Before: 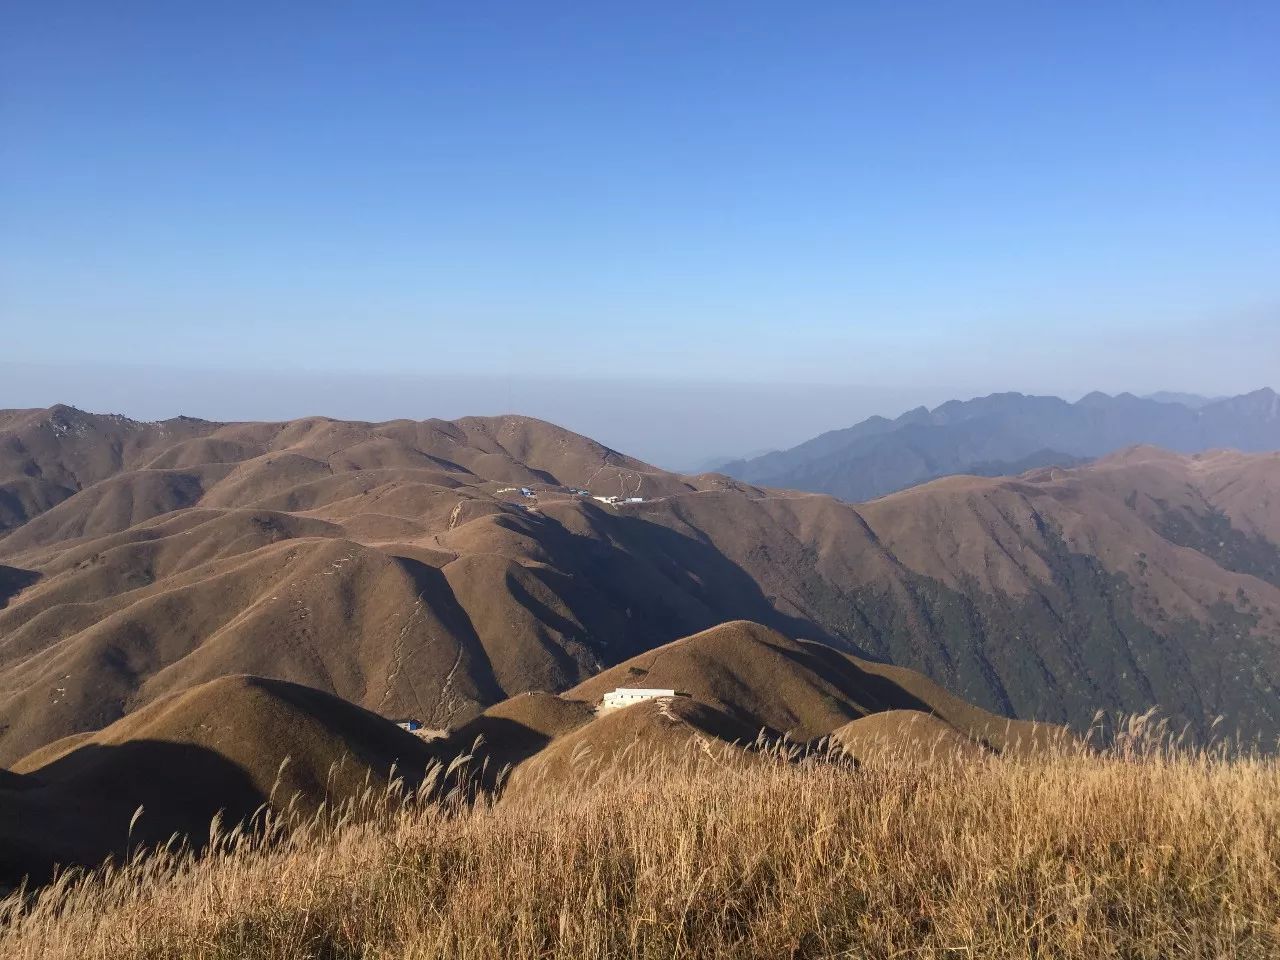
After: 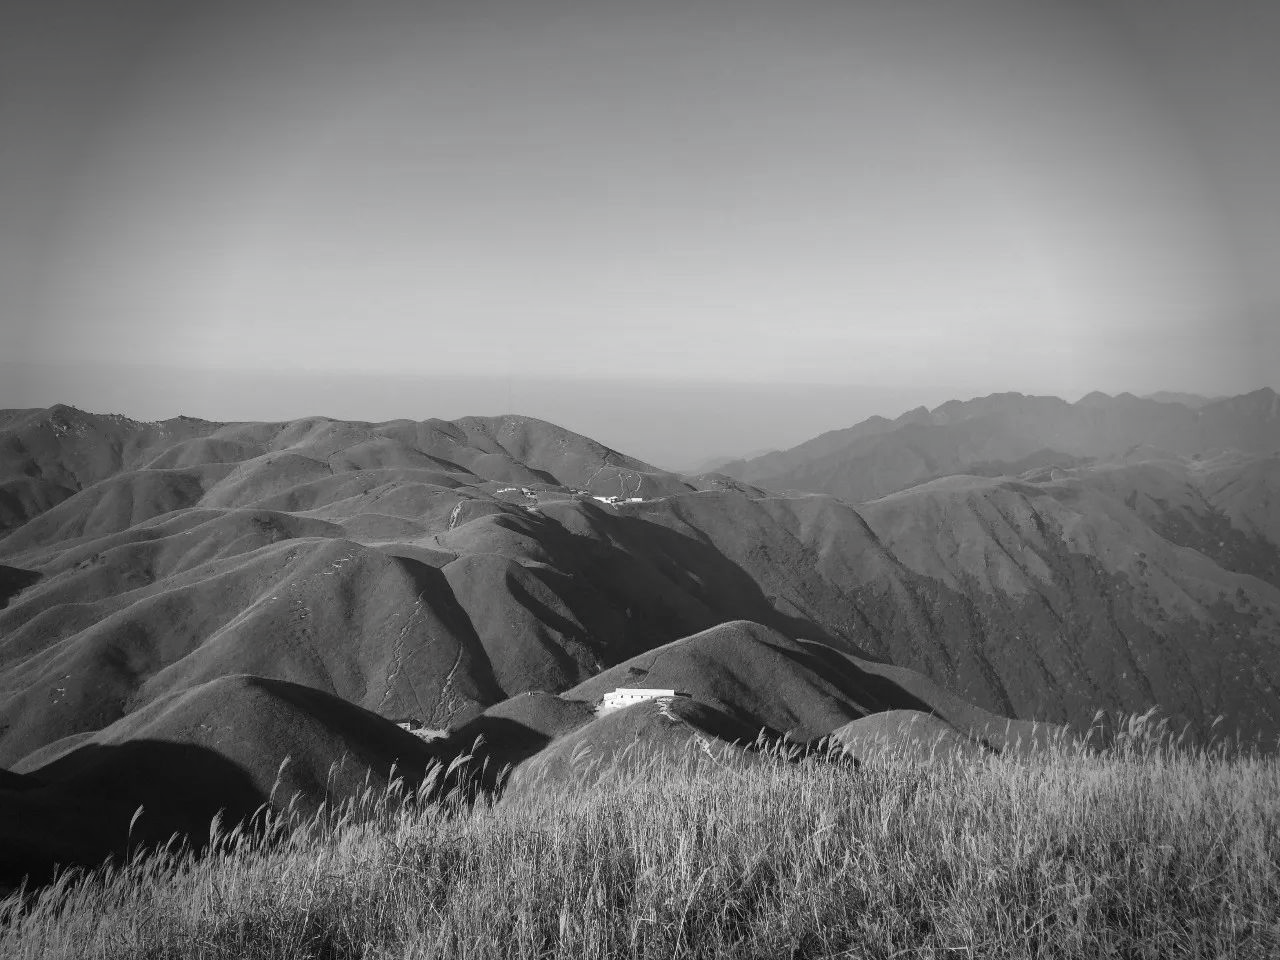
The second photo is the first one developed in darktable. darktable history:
contrast brightness saturation: saturation -0.985
vignetting: fall-off start 69.05%, fall-off radius 29.75%, width/height ratio 0.987, shape 0.858
